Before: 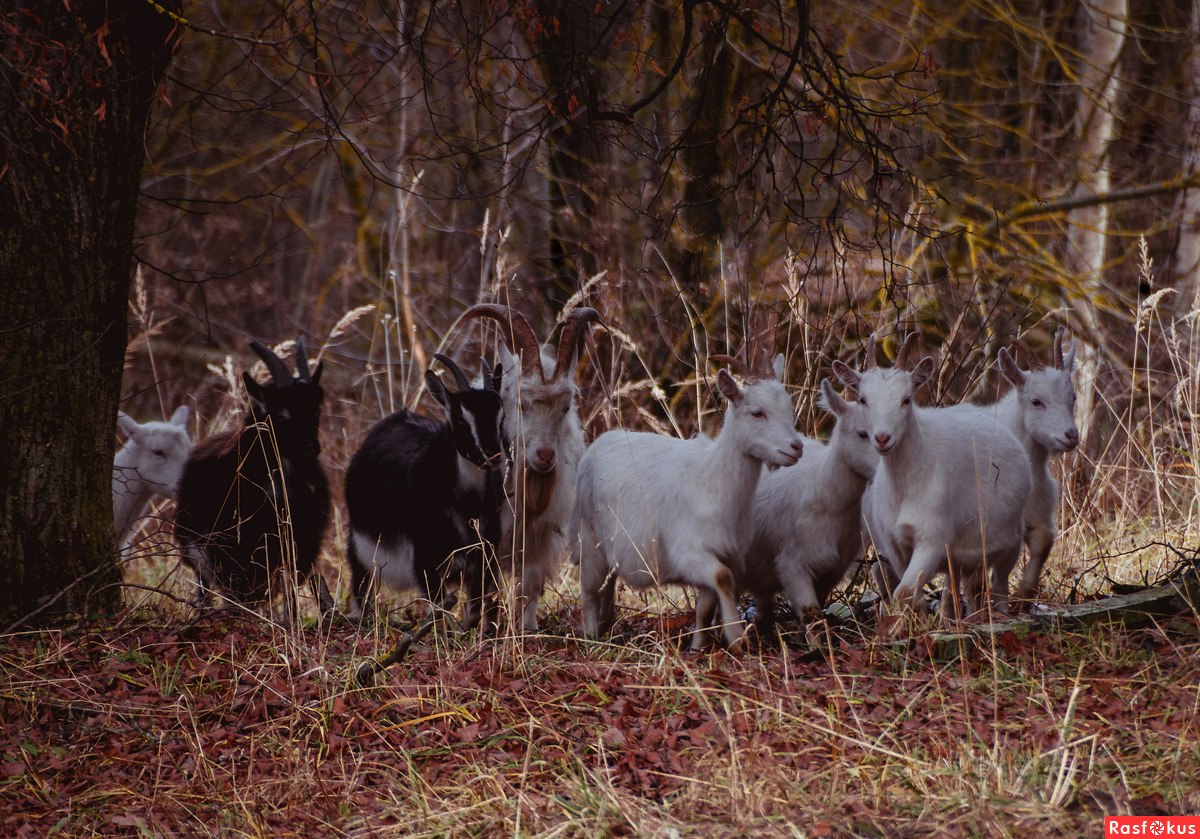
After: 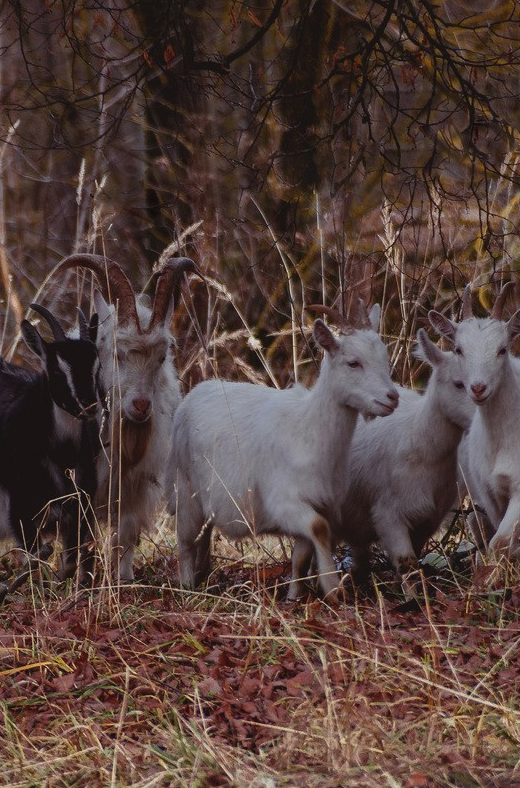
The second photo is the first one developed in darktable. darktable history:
crop: left 33.745%, top 6.01%, right 22.849%
contrast brightness saturation: contrast -0.086, brightness -0.036, saturation -0.113
